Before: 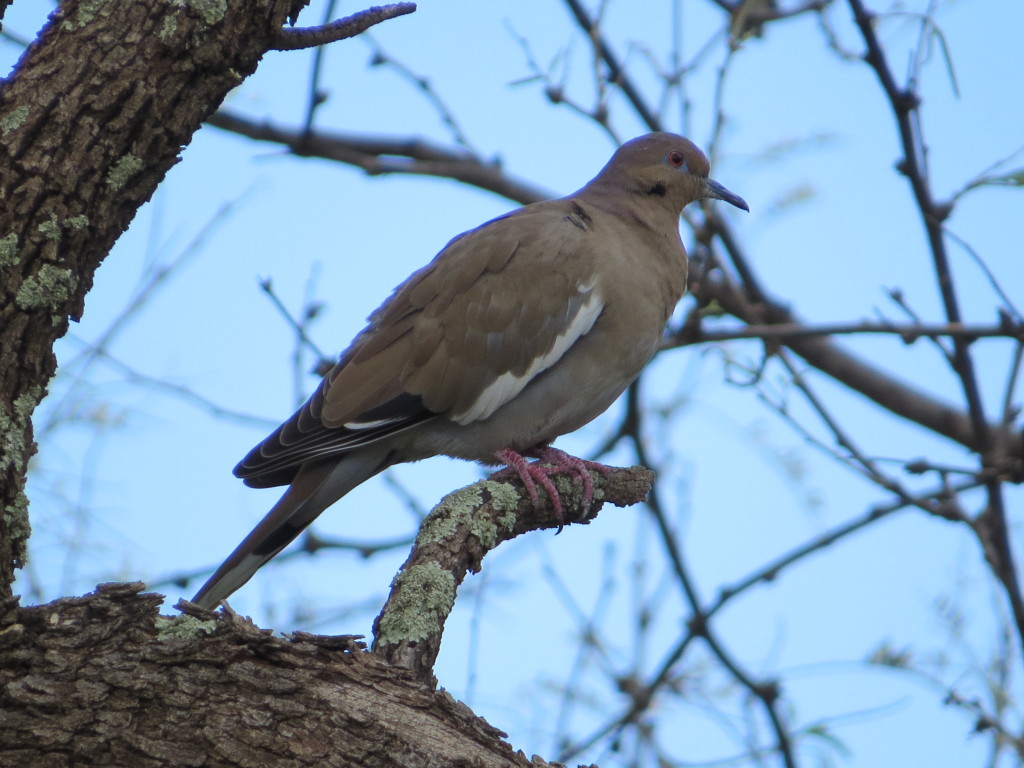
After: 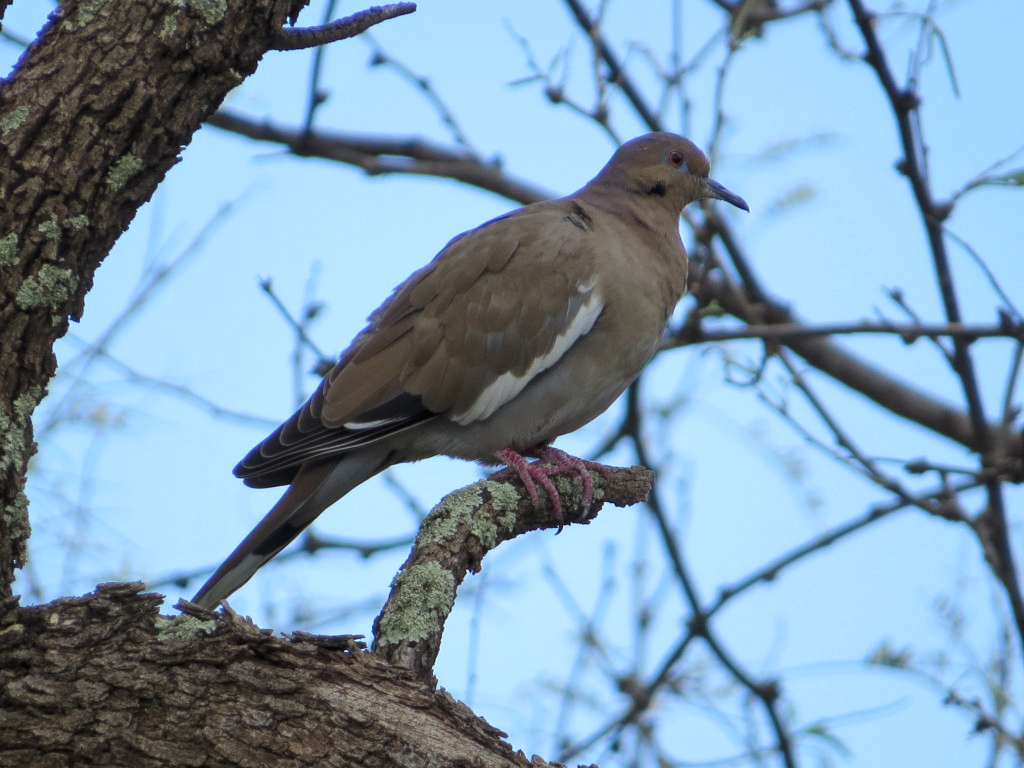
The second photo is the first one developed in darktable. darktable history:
local contrast: highlights 106%, shadows 101%, detail 119%, midtone range 0.2
